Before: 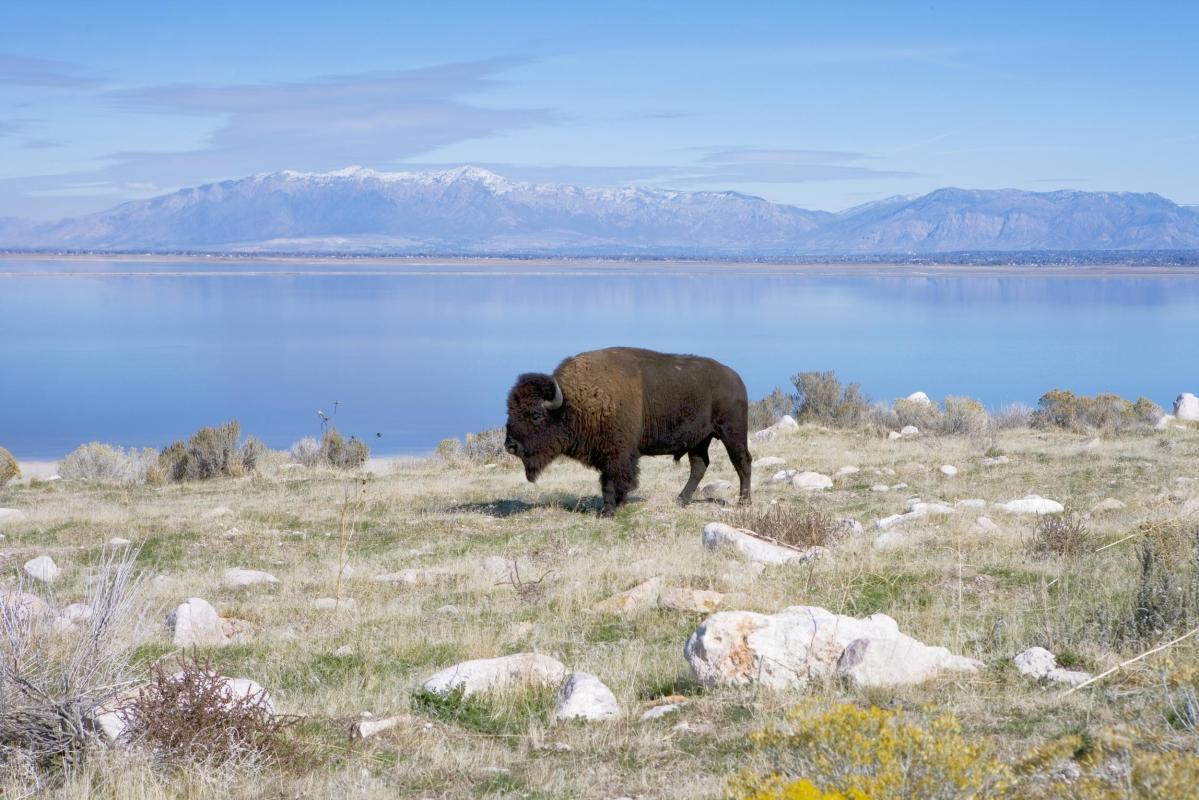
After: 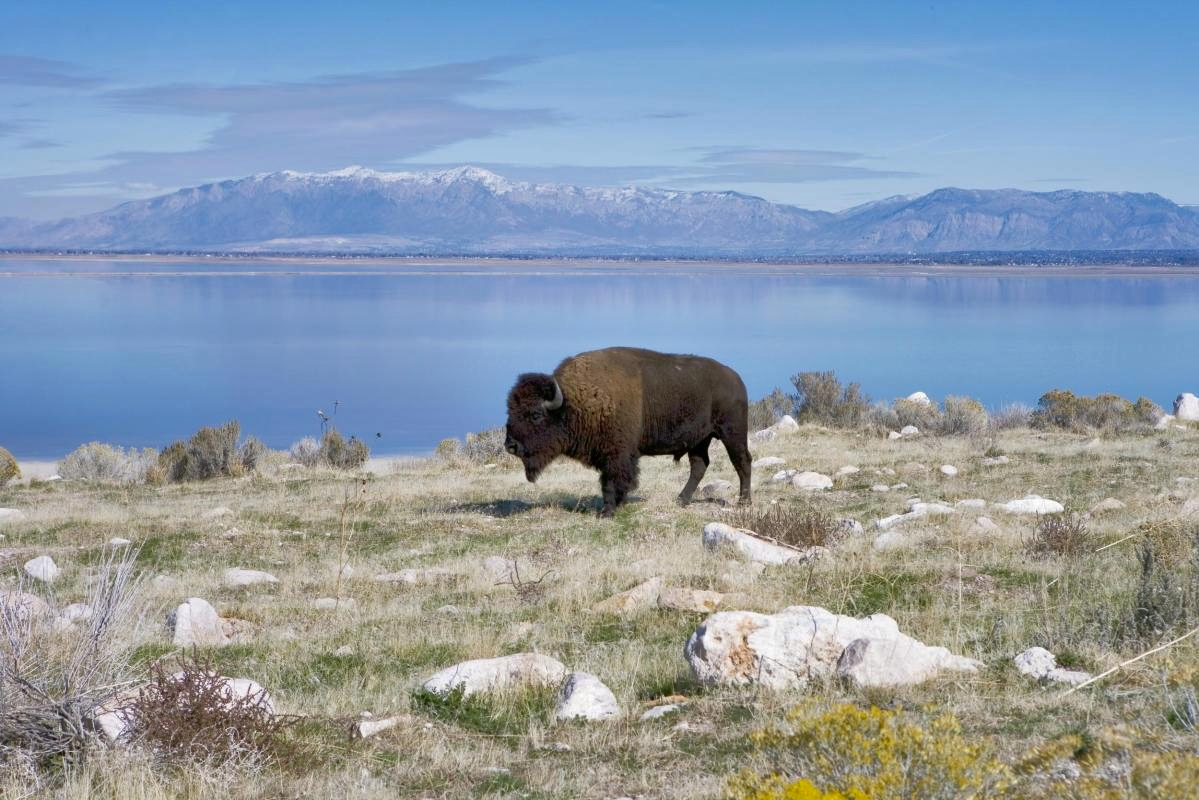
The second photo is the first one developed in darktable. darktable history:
shadows and highlights: shadows 58.87, highlights -60.46, soften with gaussian
